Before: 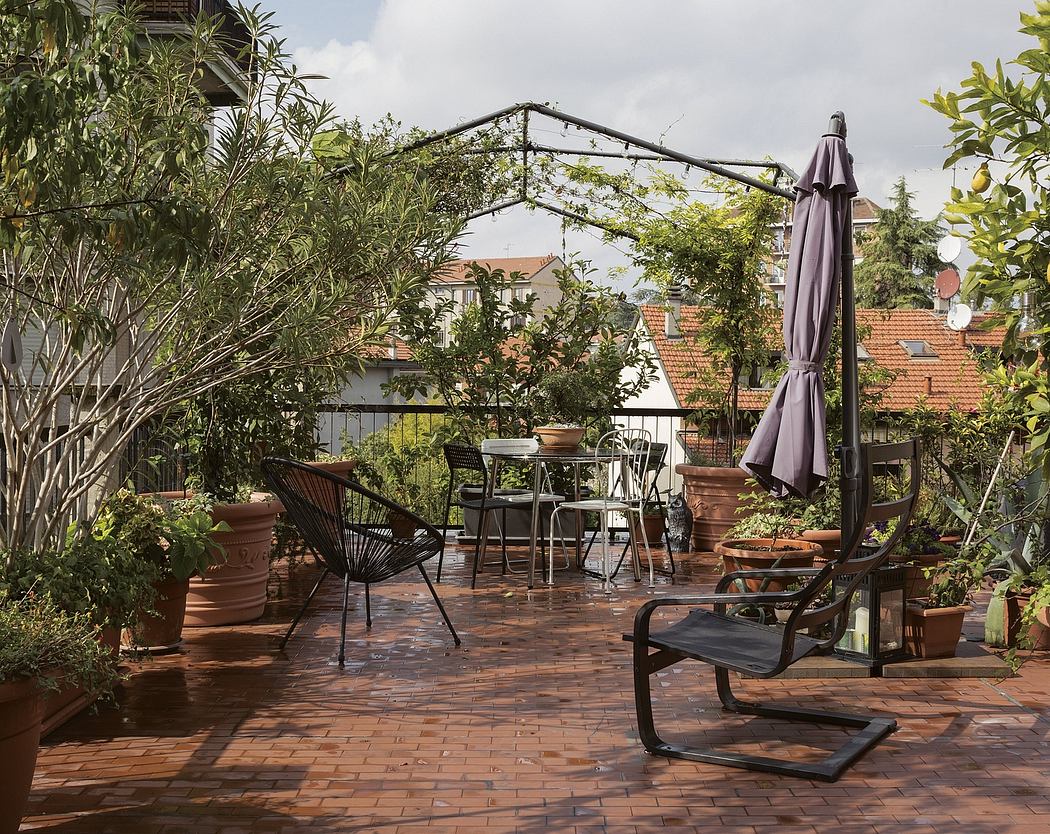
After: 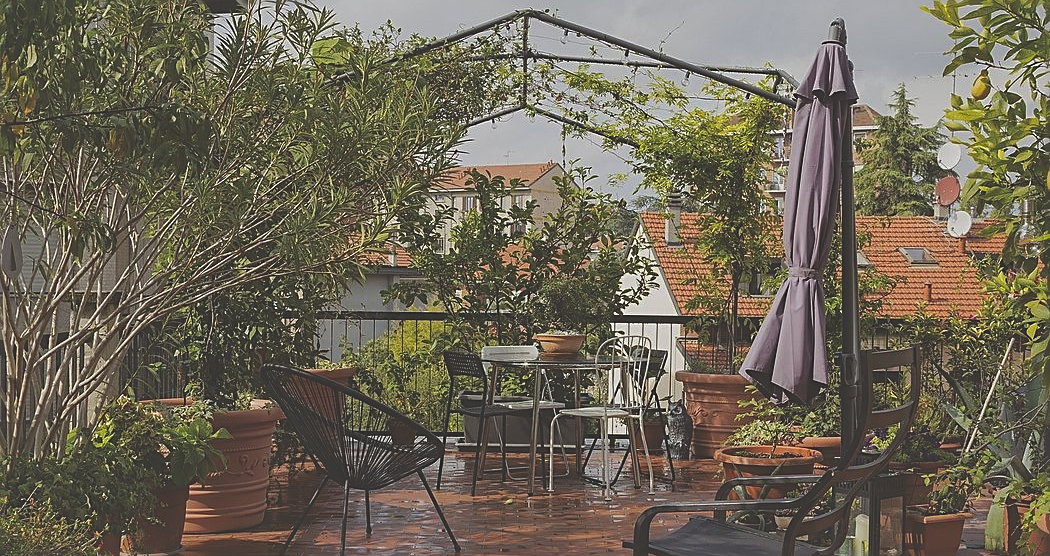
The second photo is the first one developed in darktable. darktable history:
exposure: black level correction -0.036, exposure -0.497 EV, compensate highlight preservation false
crop: top 11.166%, bottom 22.168%
sharpen: on, module defaults
shadows and highlights: on, module defaults
contrast brightness saturation: contrast 0.08, saturation 0.2
